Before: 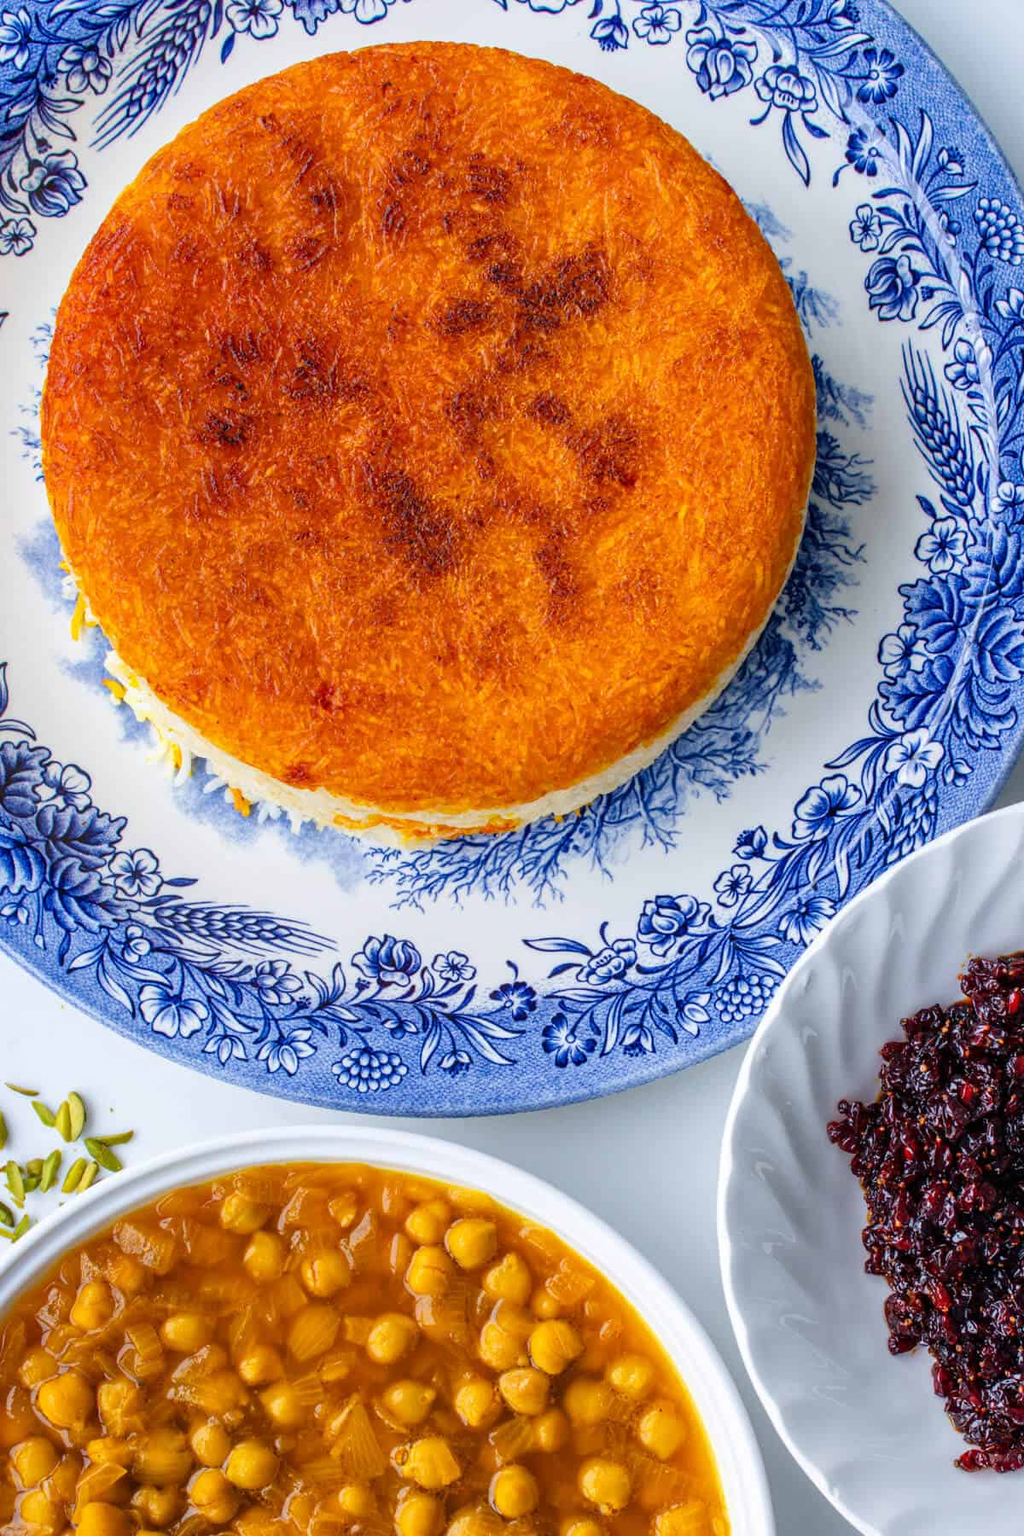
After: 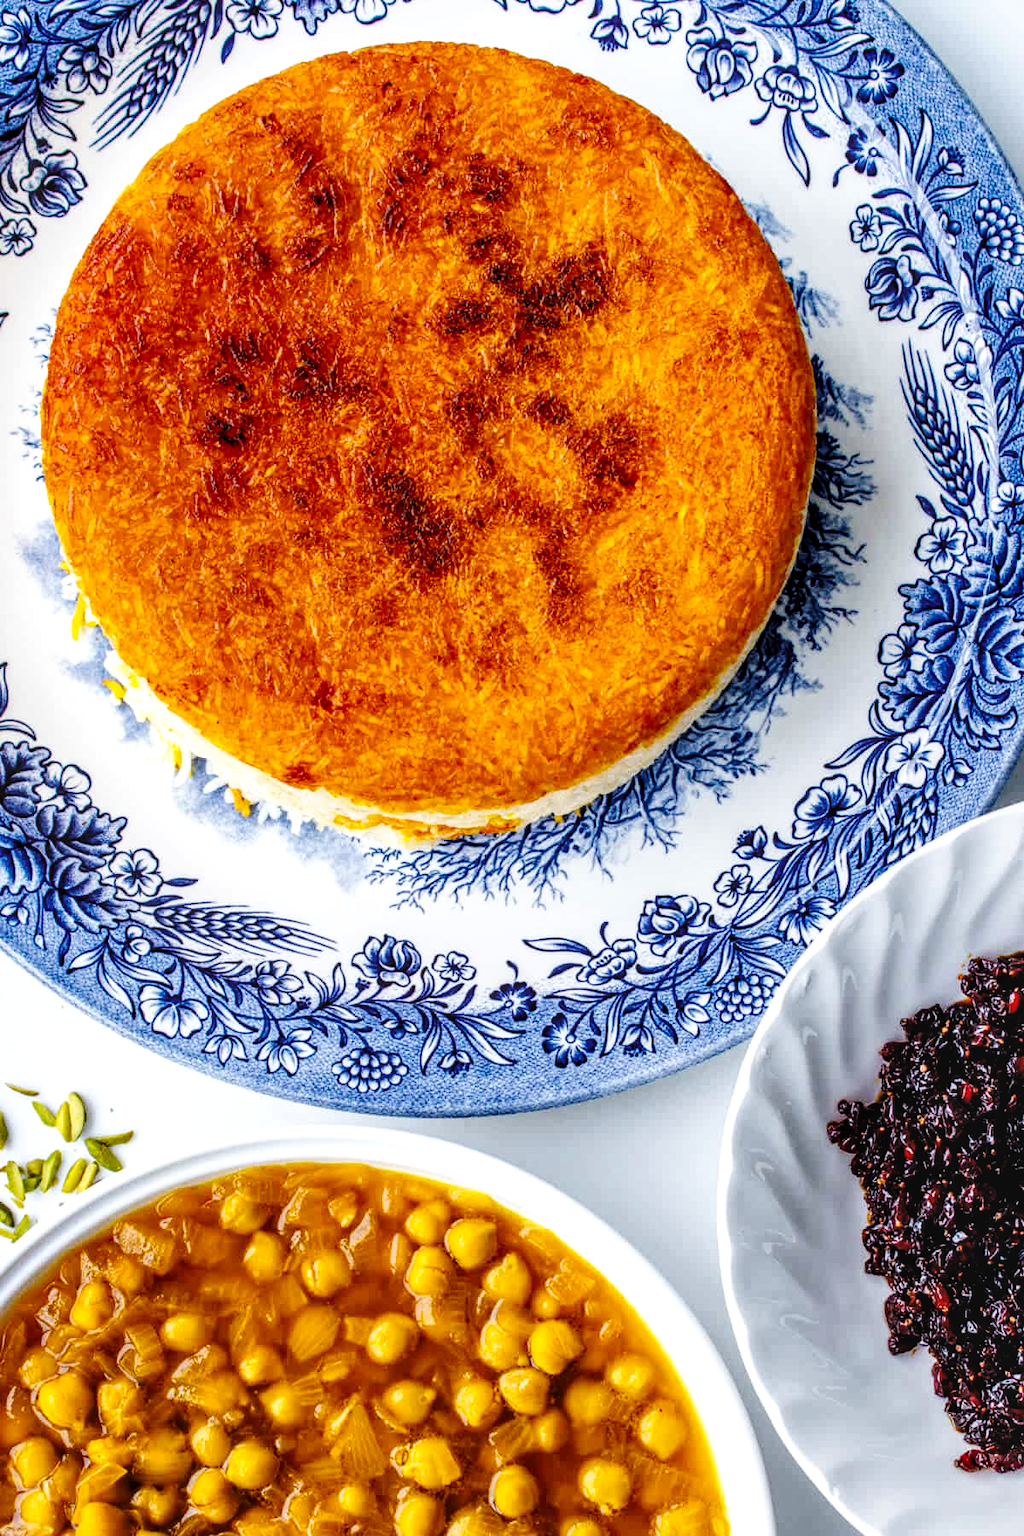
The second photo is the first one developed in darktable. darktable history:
local contrast: on, module defaults
base curve: curves: ch0 [(0, 0) (0.036, 0.025) (0.121, 0.166) (0.206, 0.329) (0.605, 0.79) (1, 1)], preserve colors none
levels: levels [0.029, 0.545, 0.971]
